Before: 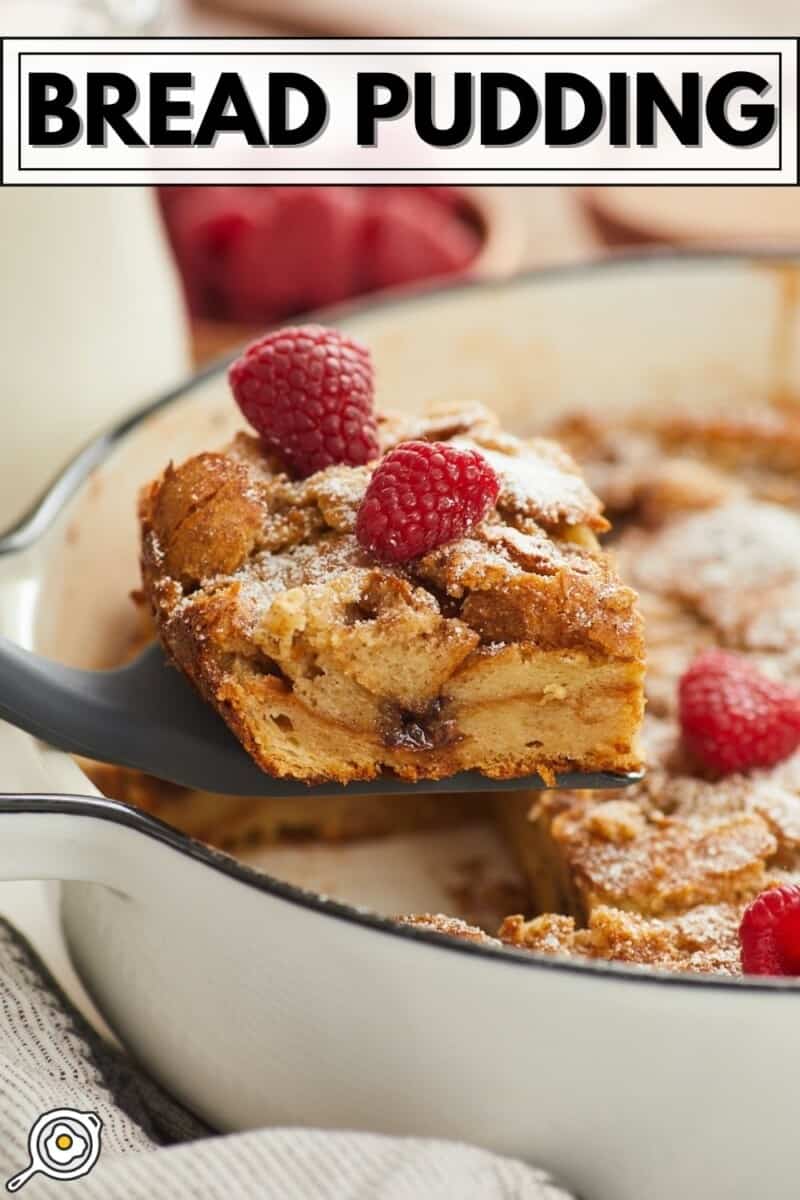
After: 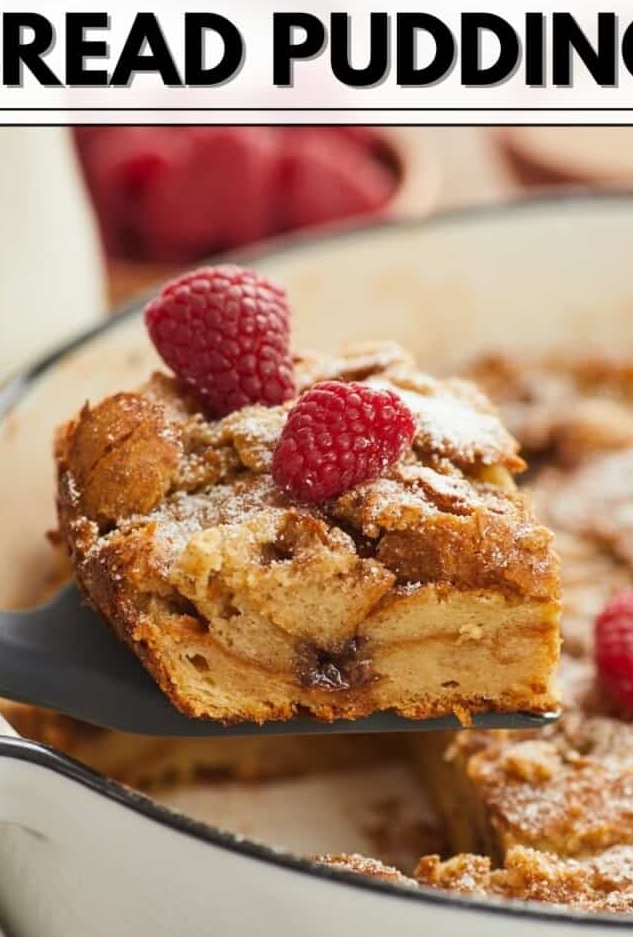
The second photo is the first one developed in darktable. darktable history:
crop and rotate: left 10.504%, top 5.038%, right 10.331%, bottom 16.872%
